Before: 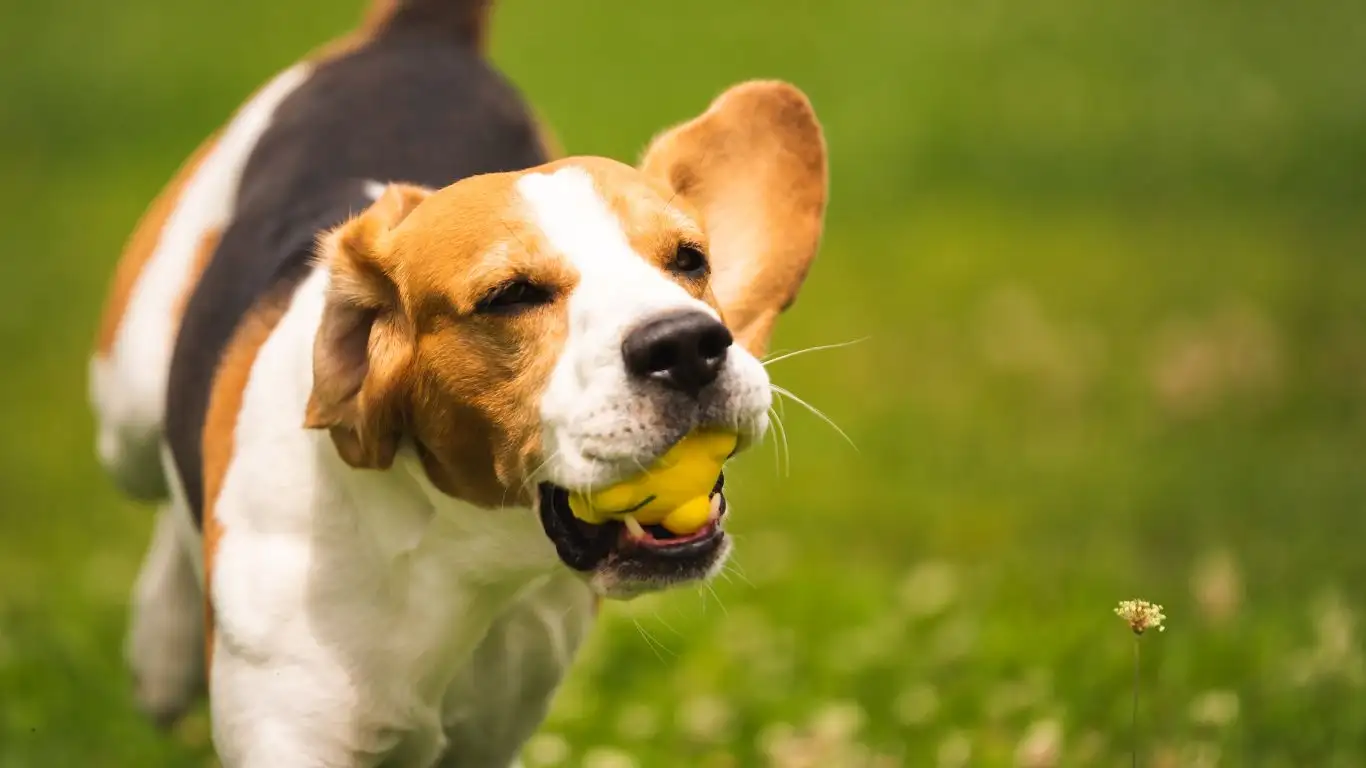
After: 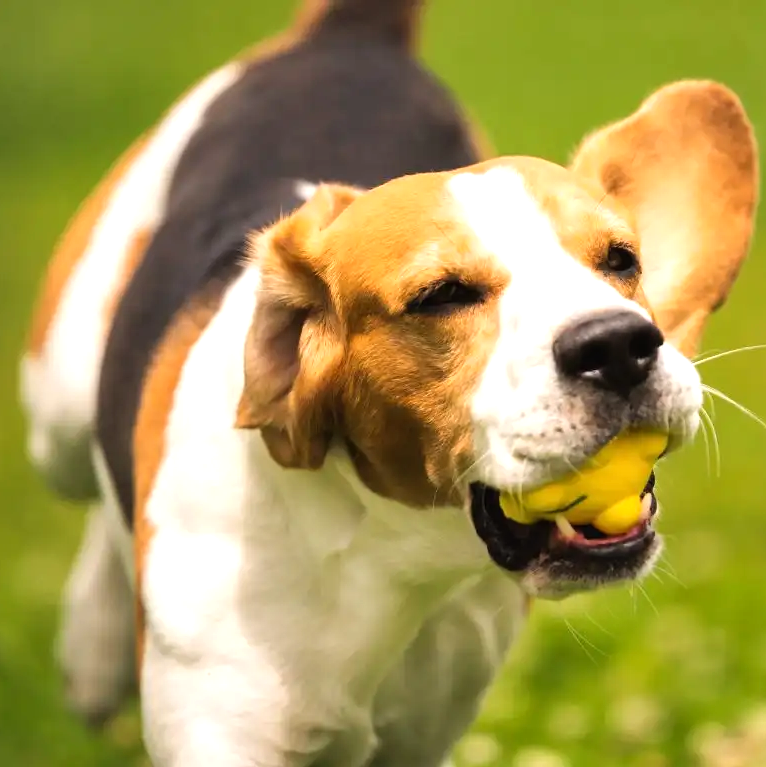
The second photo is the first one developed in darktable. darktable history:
crop: left 5.074%, right 38.804%
tone equalizer: -8 EV -0.428 EV, -7 EV -0.371 EV, -6 EV -0.351 EV, -5 EV -0.247 EV, -3 EV 0.246 EV, -2 EV 0.343 EV, -1 EV 0.407 EV, +0 EV 0.39 EV
